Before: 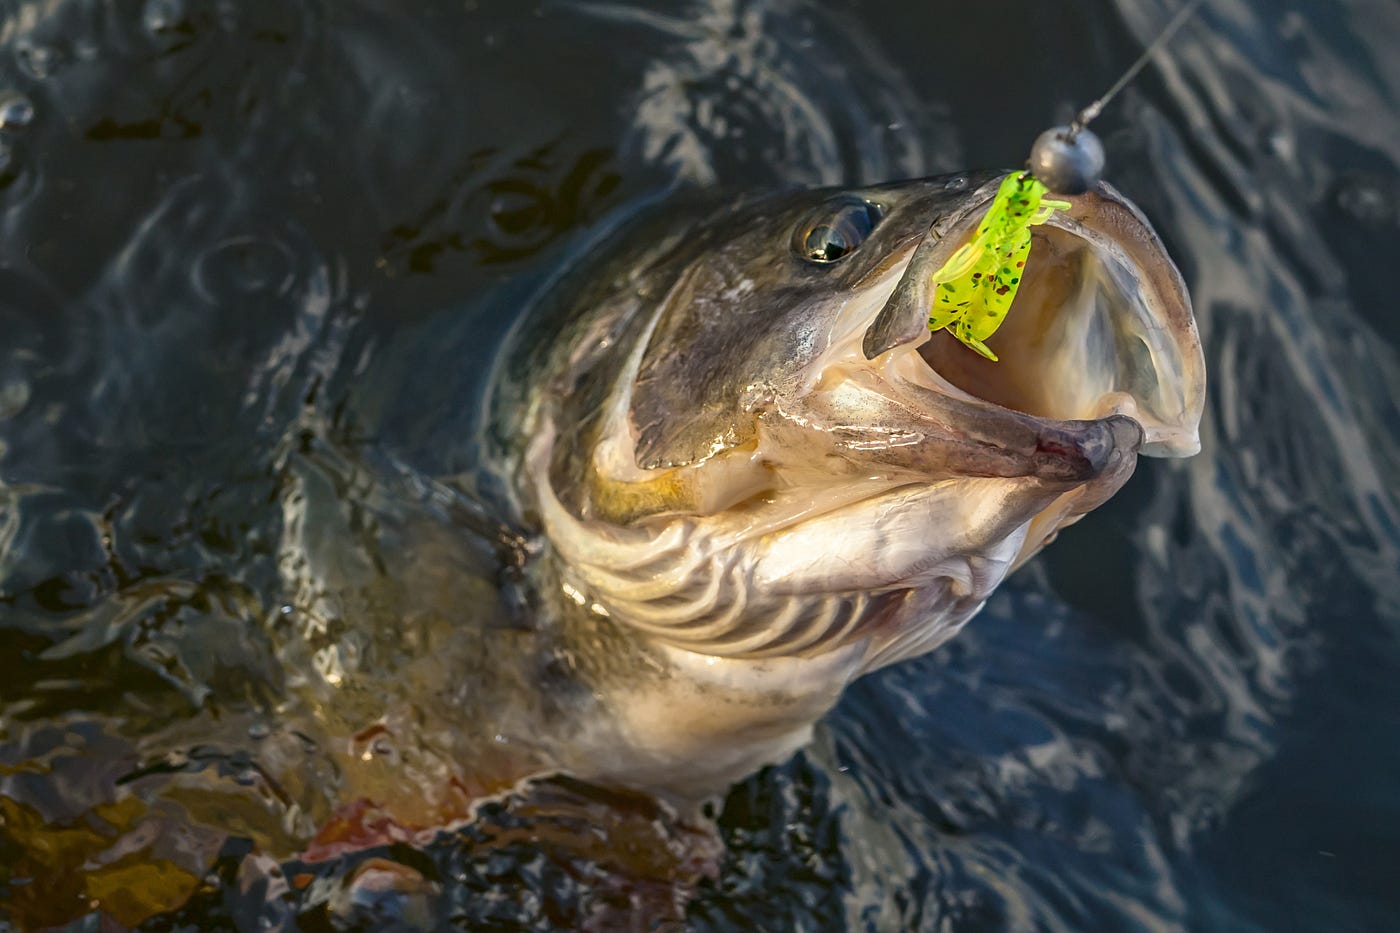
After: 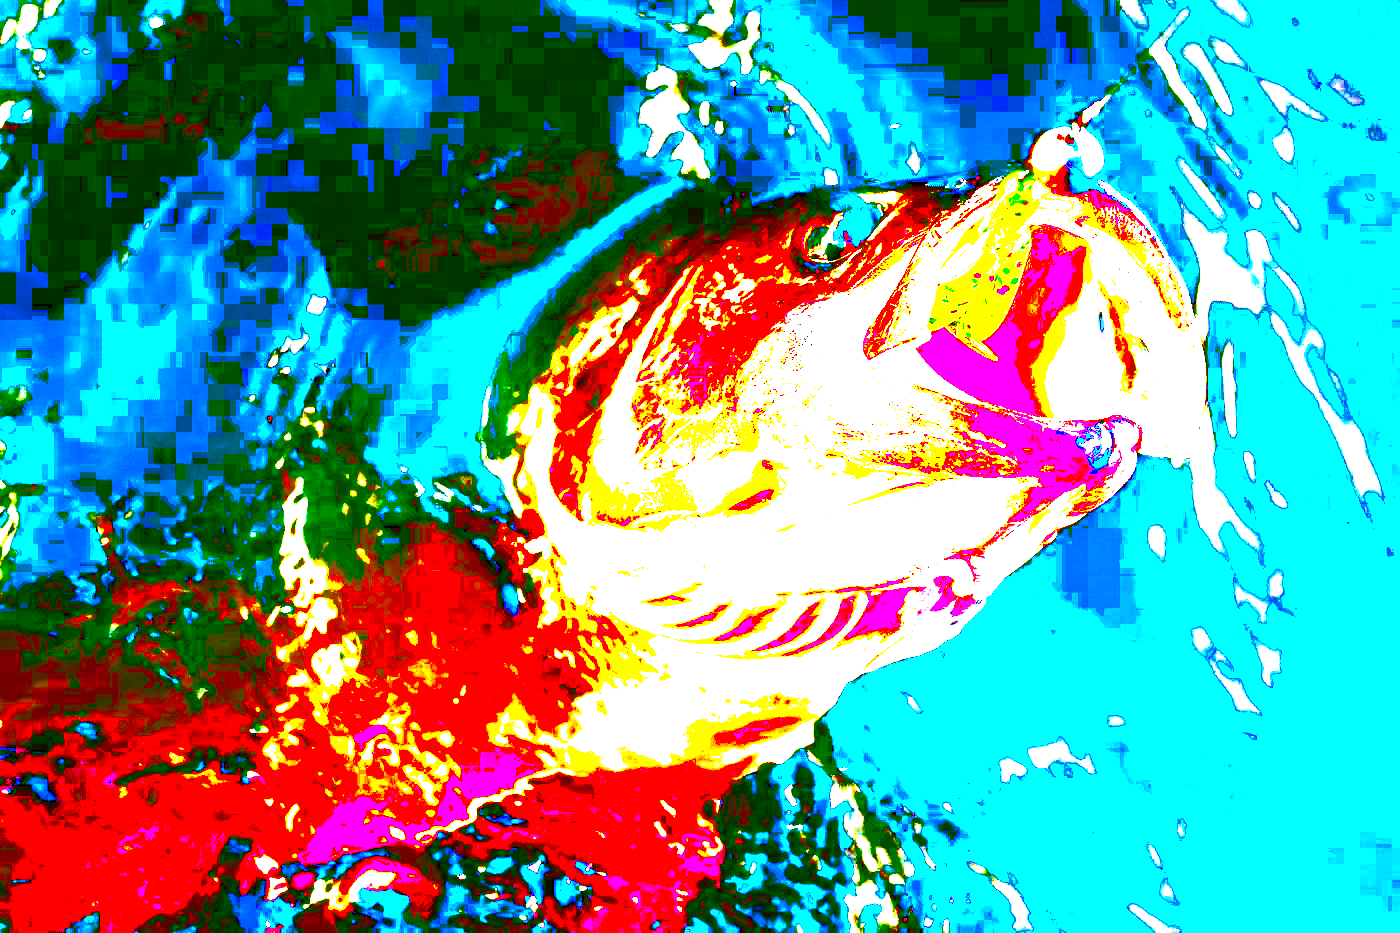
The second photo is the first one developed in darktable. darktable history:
shadows and highlights: shadows 0.734, highlights 38.59
exposure: black level correction 0.098, exposure 3.084 EV, compensate highlight preservation false
contrast brightness saturation: brightness -0.253, saturation 0.198
